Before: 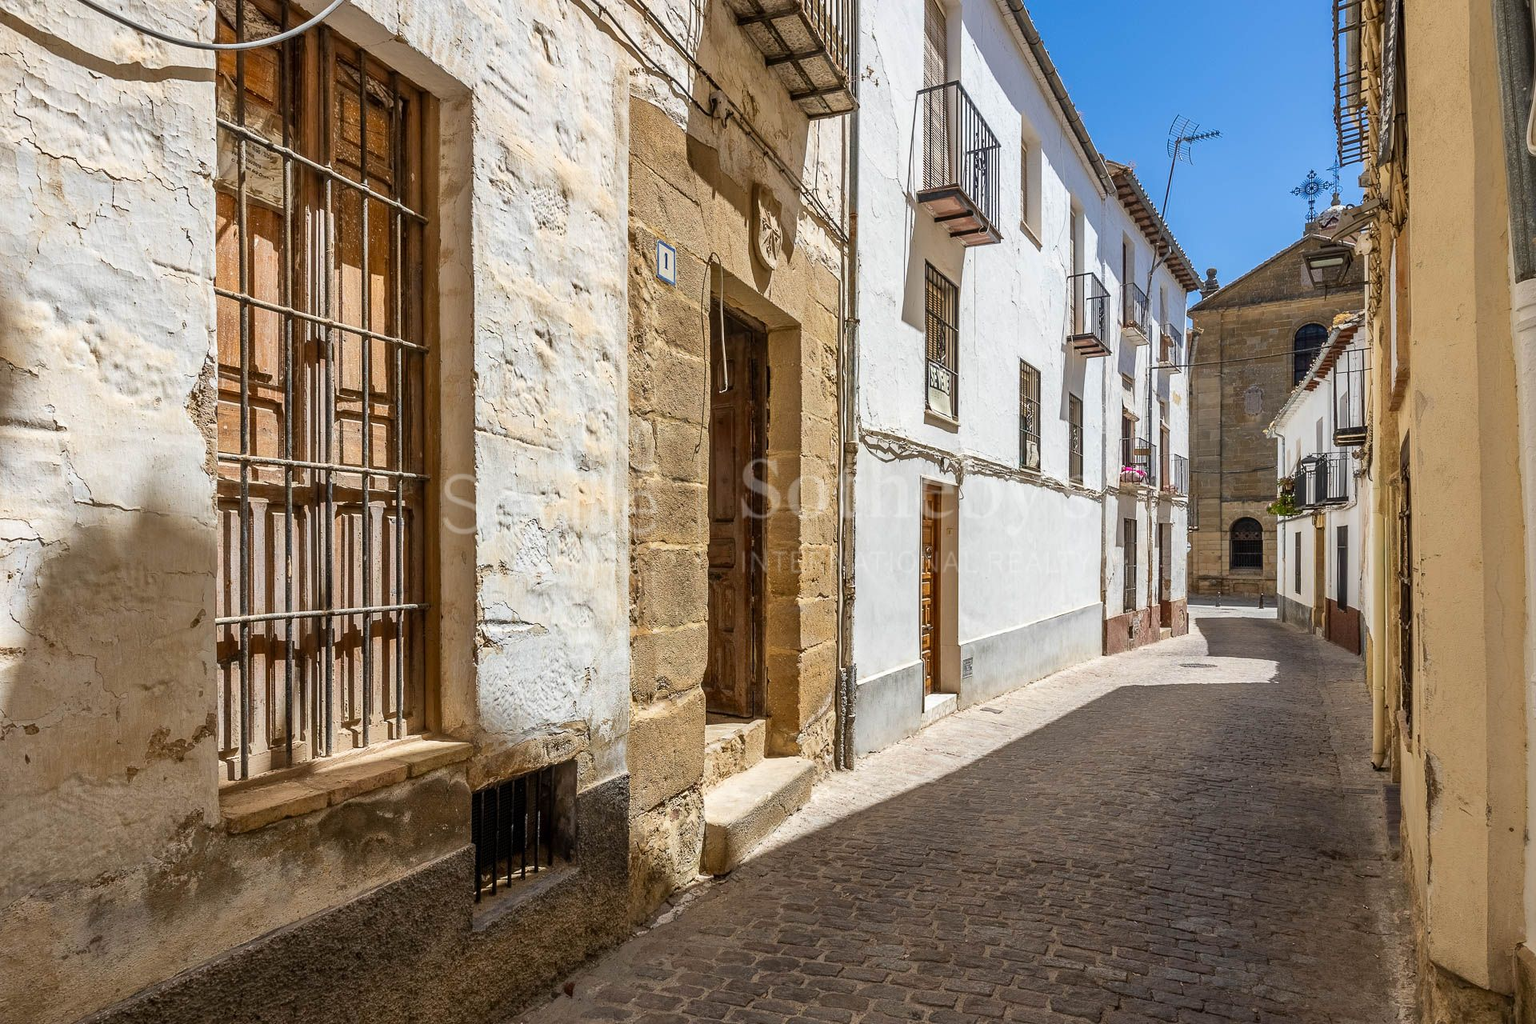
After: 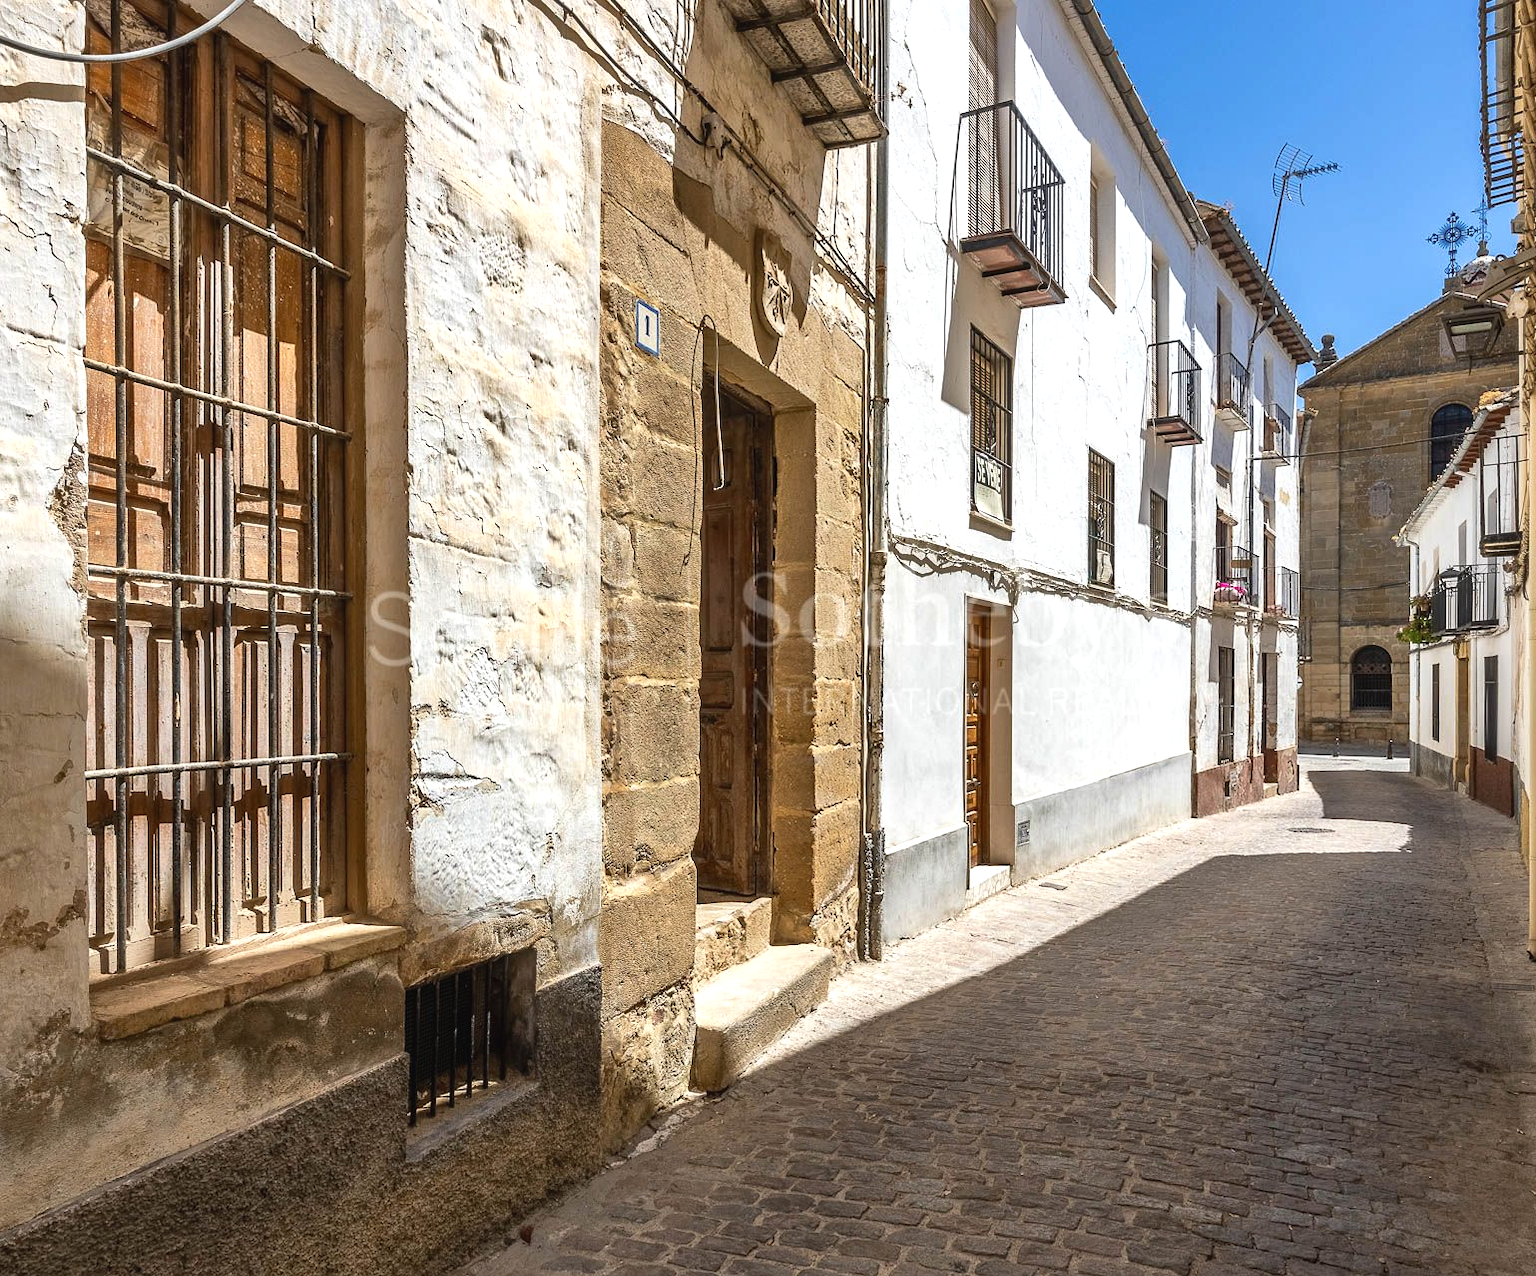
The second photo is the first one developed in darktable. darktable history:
crop and rotate: left 9.604%, right 10.198%
shadows and highlights: shadows 37.64, highlights -27.26, highlights color adjustment 0.415%, soften with gaussian
local contrast: mode bilateral grid, contrast 99, coarseness 100, detail 108%, midtone range 0.2
contrast brightness saturation: contrast -0.081, brightness -0.036, saturation -0.112
exposure: black level correction 0, exposure 0.498 EV, compensate highlight preservation false
base curve: curves: ch0 [(0, 0) (0.303, 0.277) (1, 1)], preserve colors none
